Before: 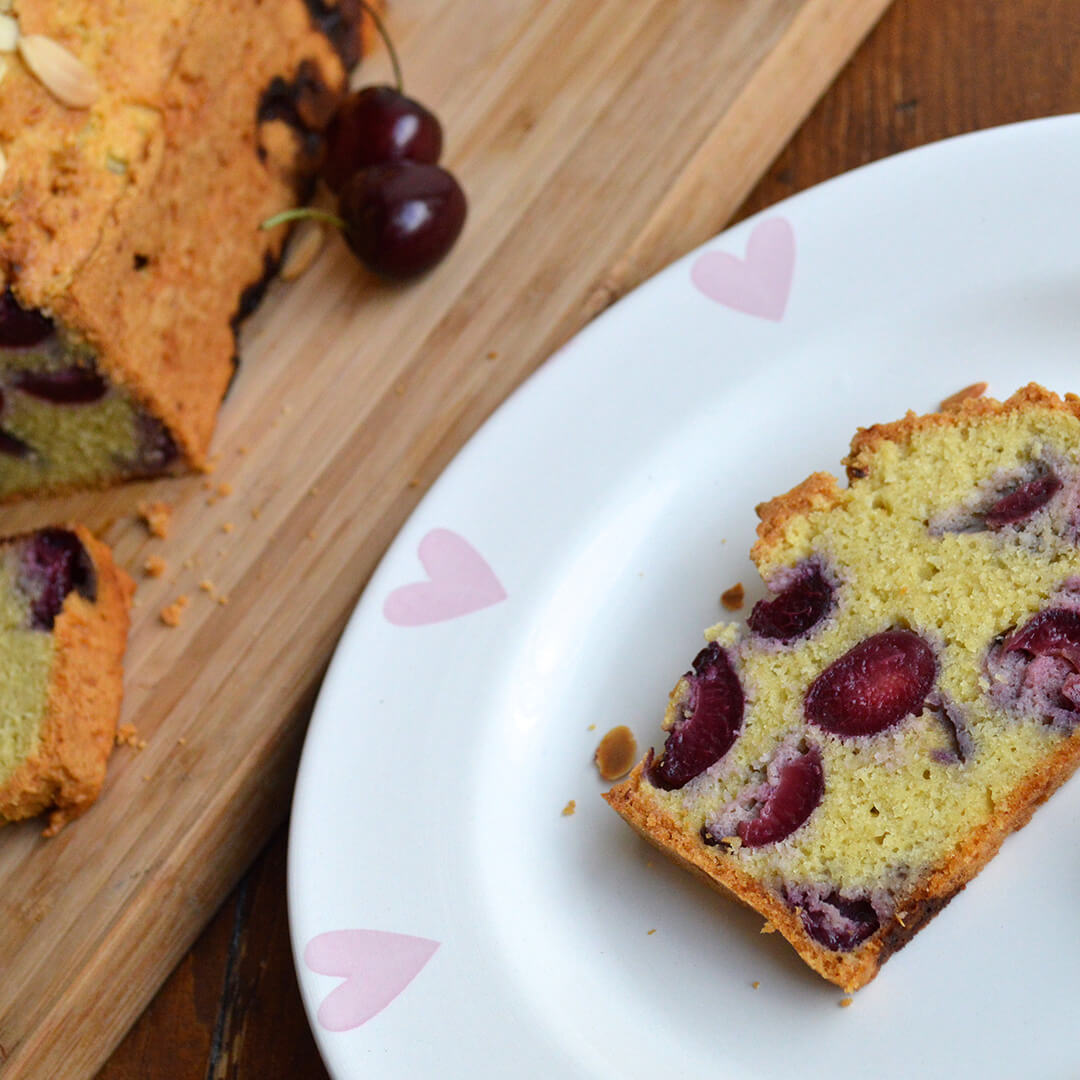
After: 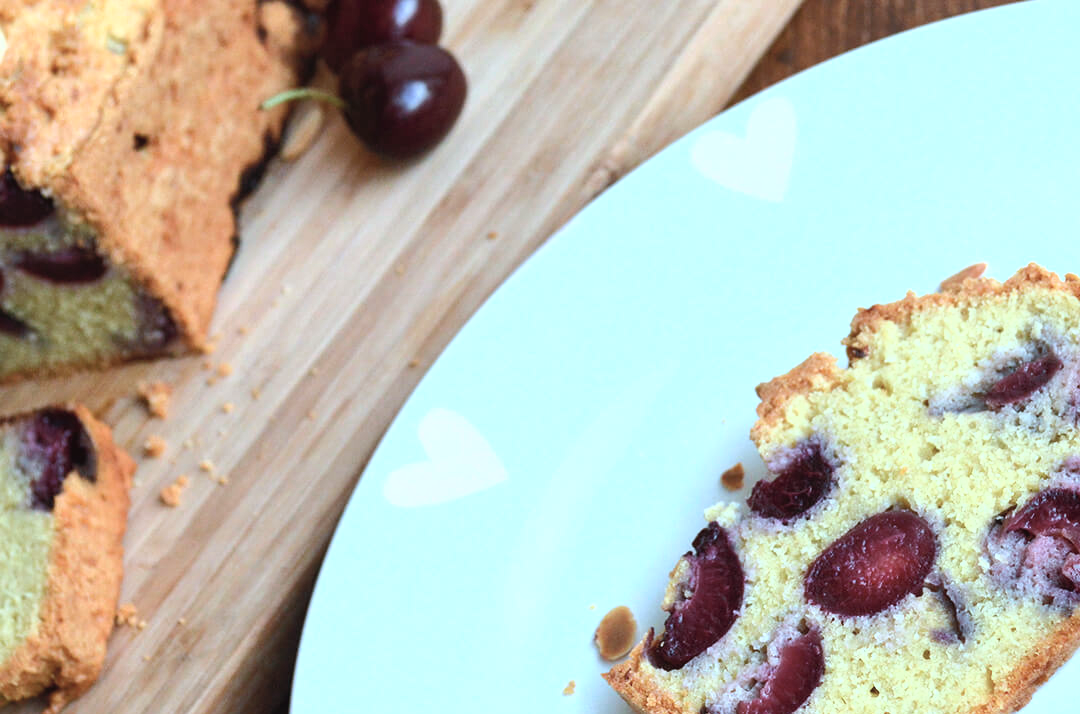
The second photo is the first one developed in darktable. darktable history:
crop: top 11.156%, bottom 22.703%
tone curve: curves: ch0 [(0, 0) (0.003, 0.032) (0.011, 0.036) (0.025, 0.049) (0.044, 0.075) (0.069, 0.112) (0.1, 0.151) (0.136, 0.197) (0.177, 0.241) (0.224, 0.295) (0.277, 0.355) (0.335, 0.429) (0.399, 0.512) (0.468, 0.607) (0.543, 0.702) (0.623, 0.796) (0.709, 0.903) (0.801, 0.987) (0.898, 0.997) (1, 1)], color space Lab, independent channels, preserve colors none
color correction: highlights a* -10.42, highlights b* -19.71
